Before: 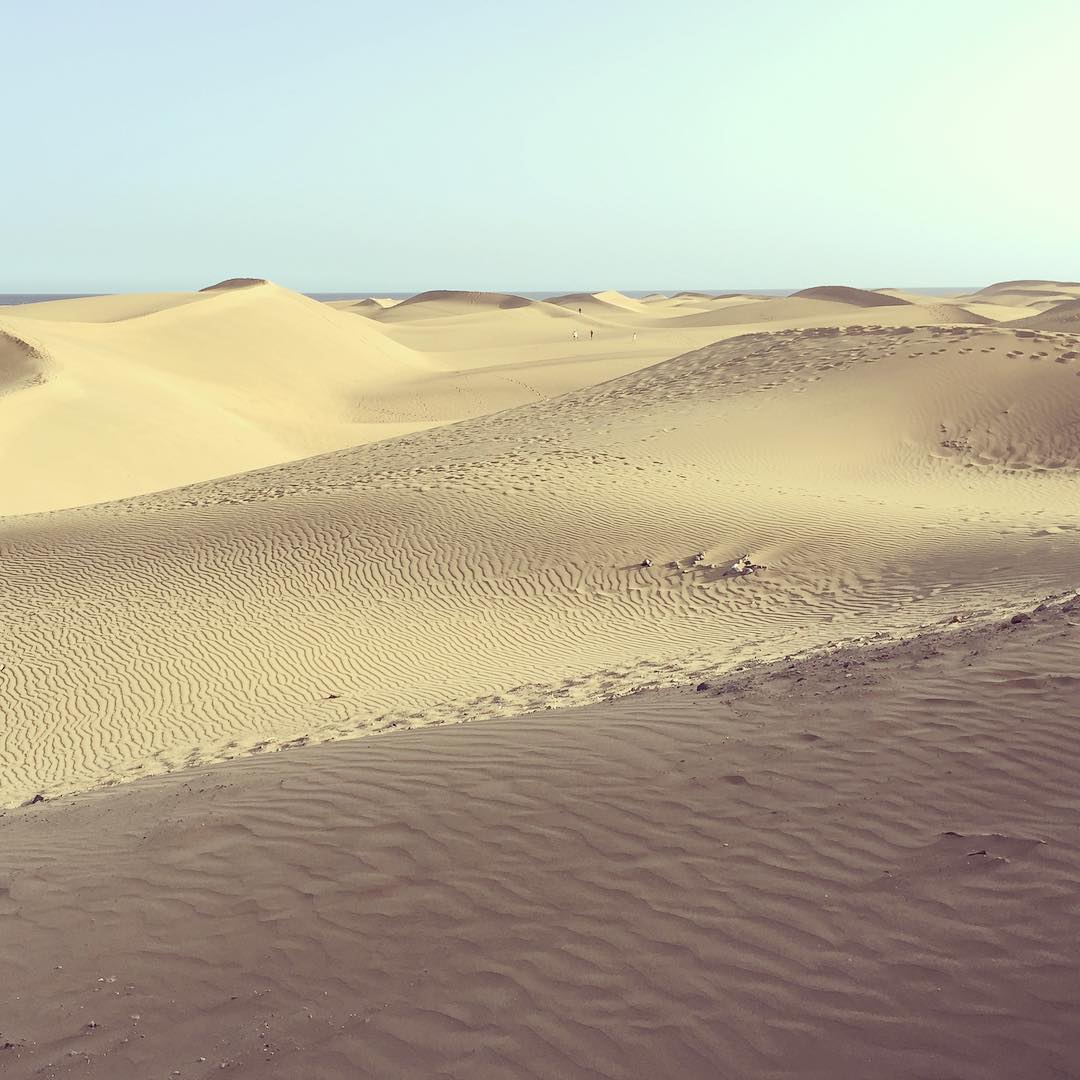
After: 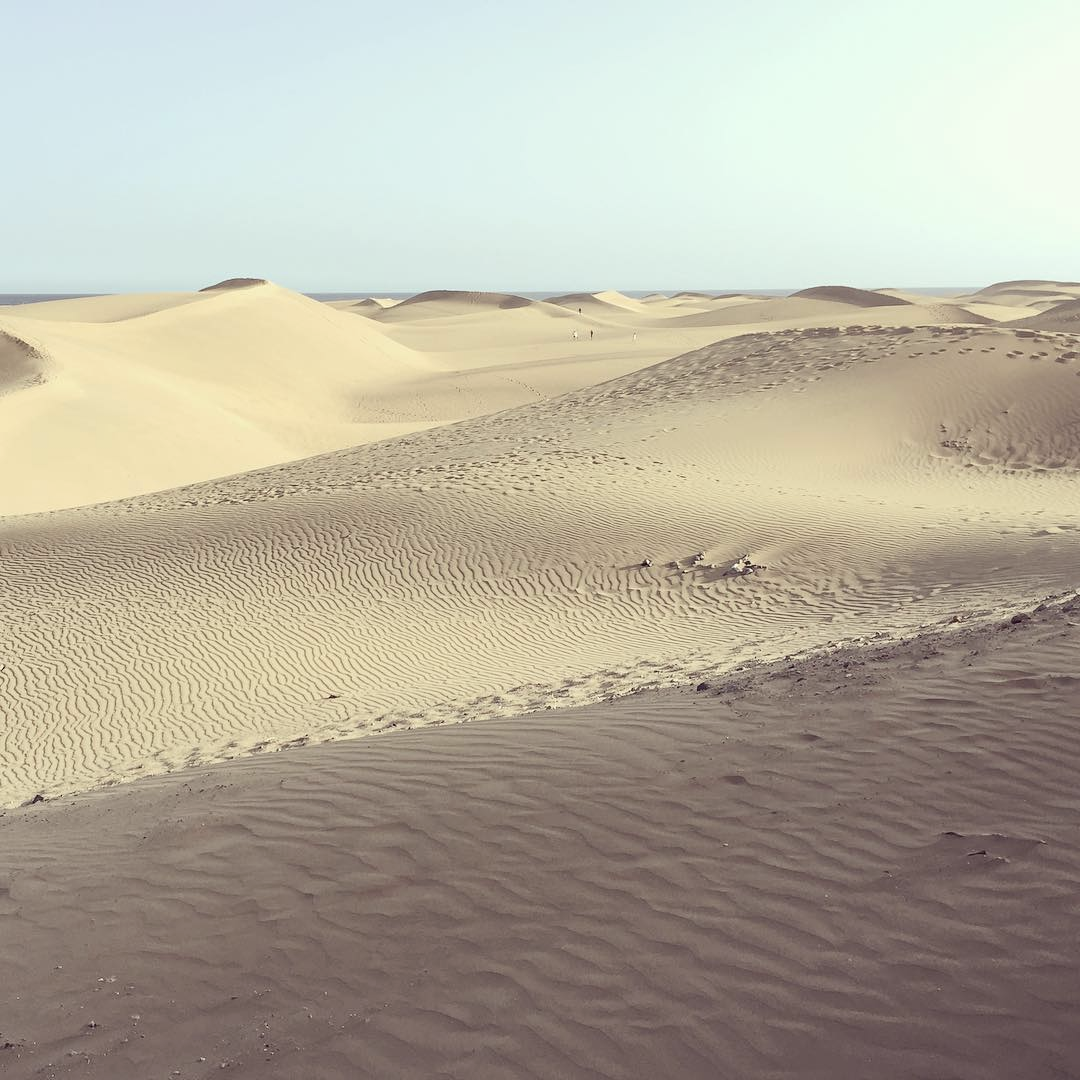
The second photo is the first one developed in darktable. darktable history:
contrast brightness saturation: contrast 0.061, brightness -0.005, saturation -0.247
